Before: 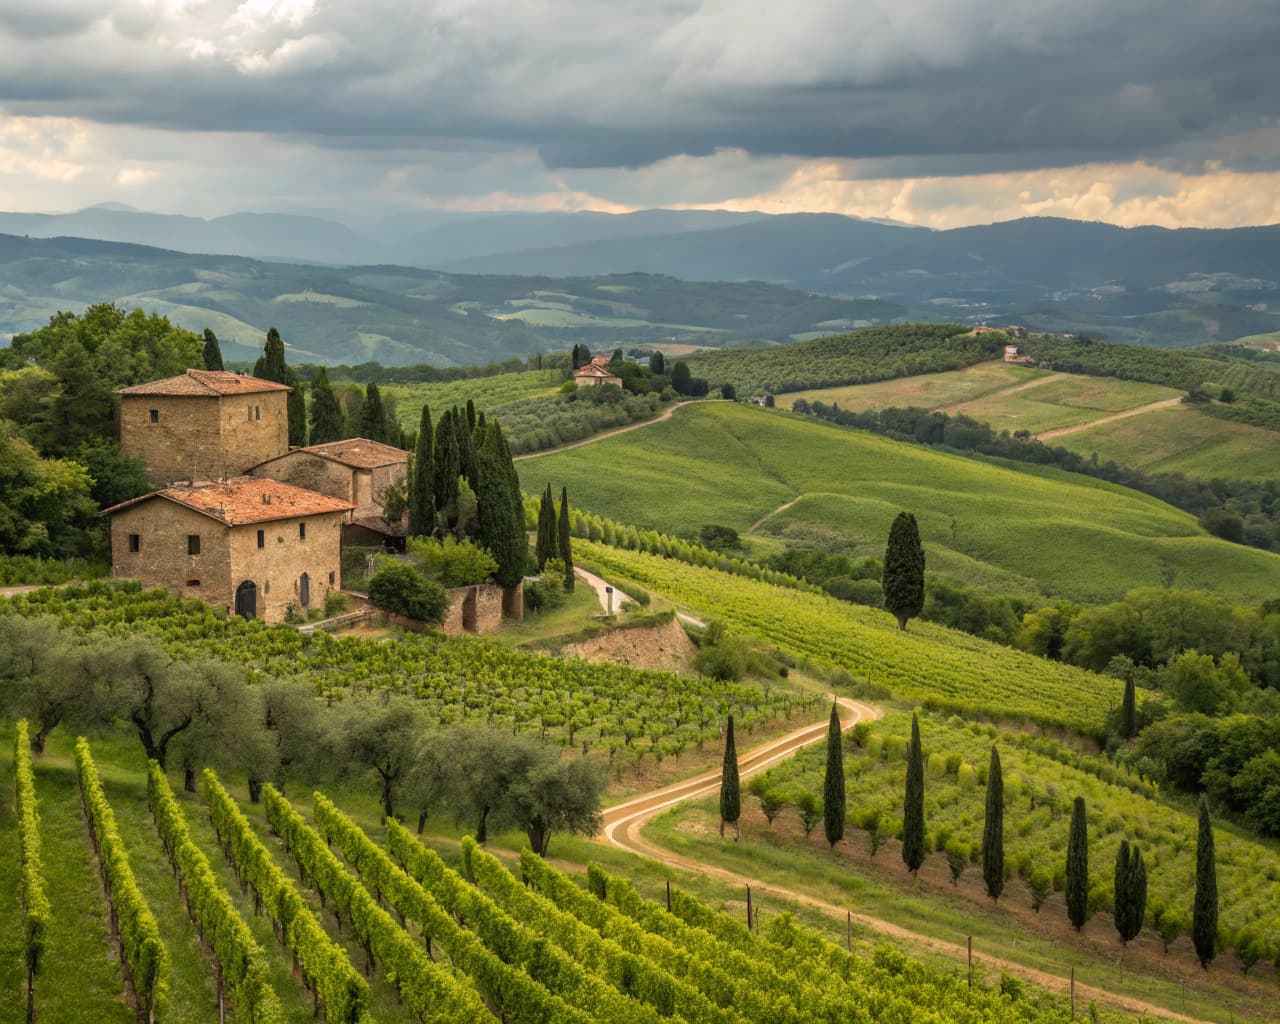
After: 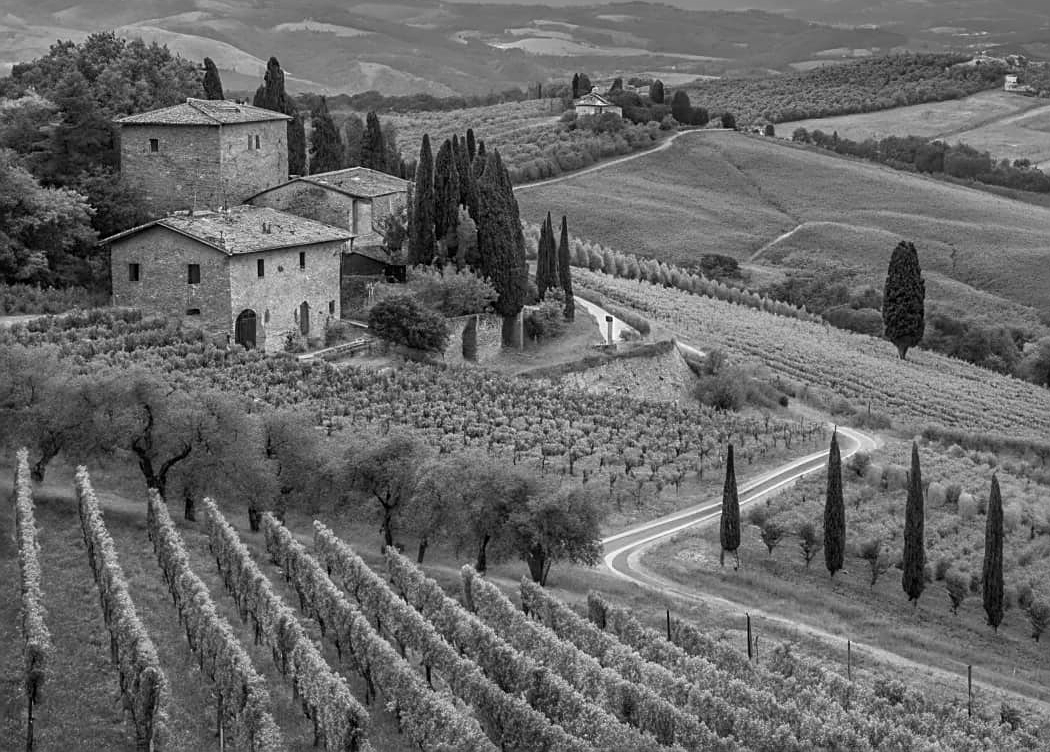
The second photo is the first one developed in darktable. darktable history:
sharpen: on, module defaults
crop: top 26.531%, right 17.959%
monochrome: on, module defaults
velvia: on, module defaults
